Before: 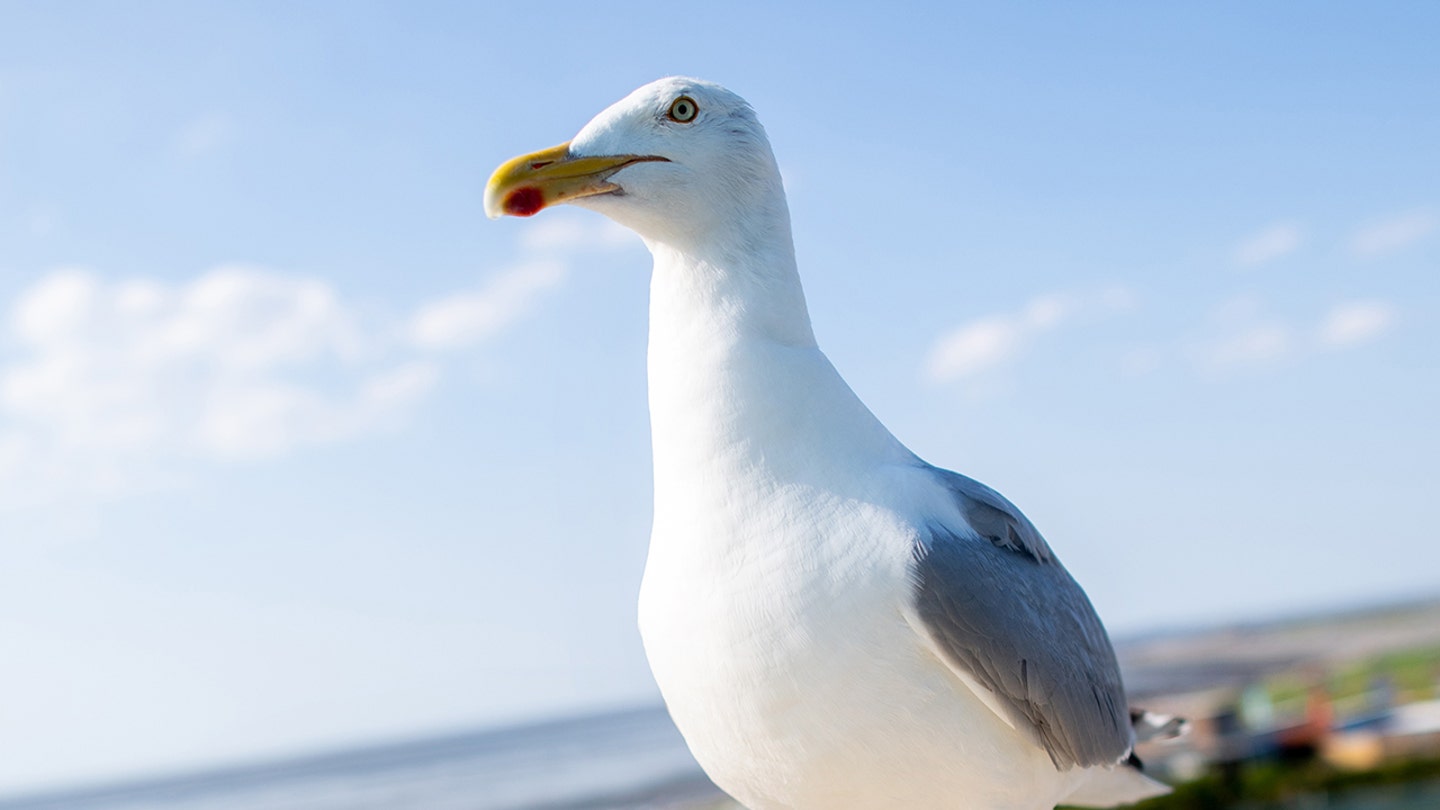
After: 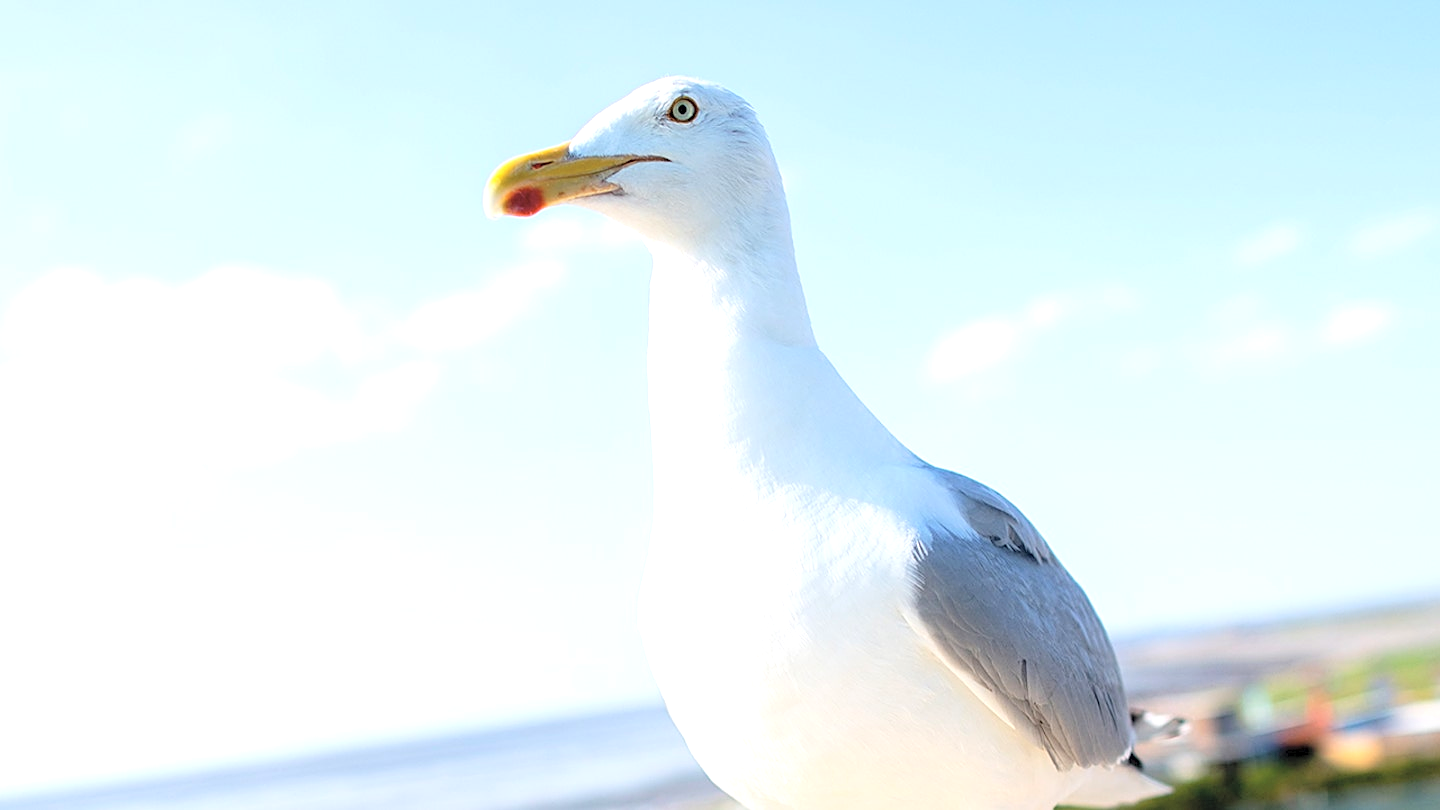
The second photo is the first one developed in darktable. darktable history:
exposure: exposure 0.607 EV, compensate exposure bias true, compensate highlight preservation false
sharpen: on, module defaults
contrast brightness saturation: brightness 0.274
